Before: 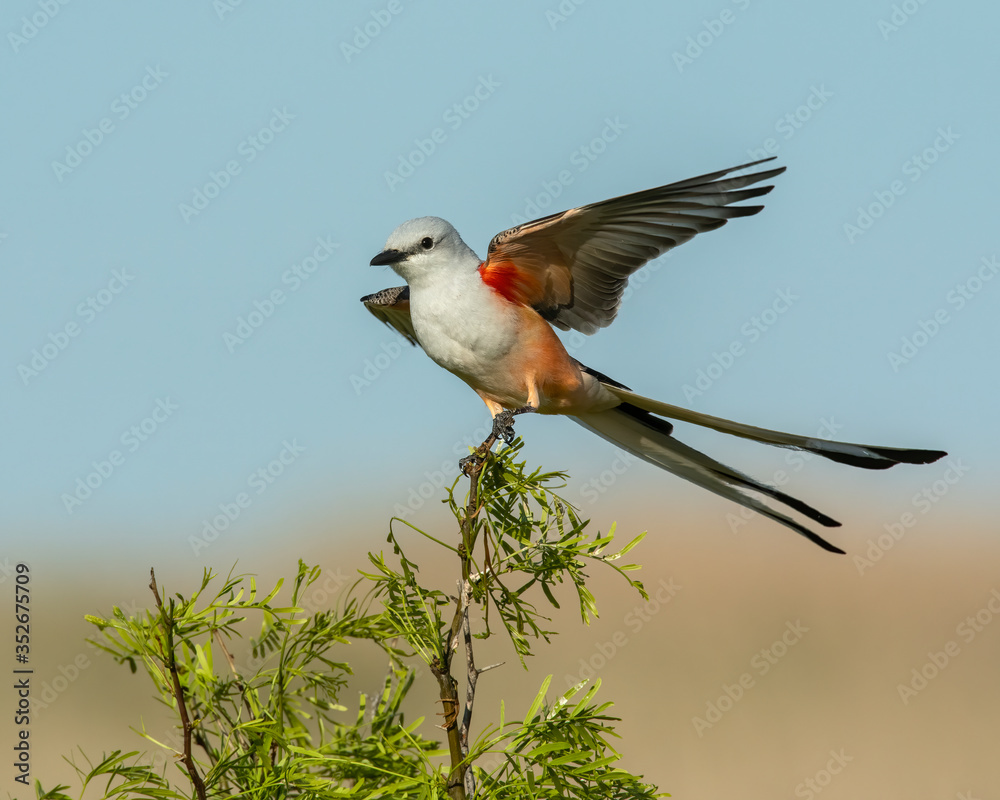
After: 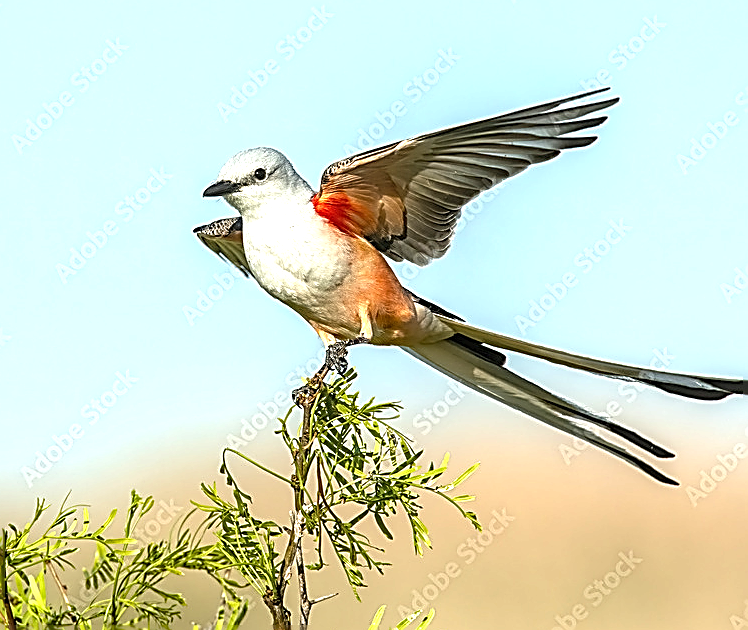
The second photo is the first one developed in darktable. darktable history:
crop: left 16.768%, top 8.653%, right 8.362%, bottom 12.485%
sharpen: amount 1.861
local contrast: detail 130%
exposure: black level correction 0, exposure 1.1 EV, compensate exposure bias true, compensate highlight preservation false
